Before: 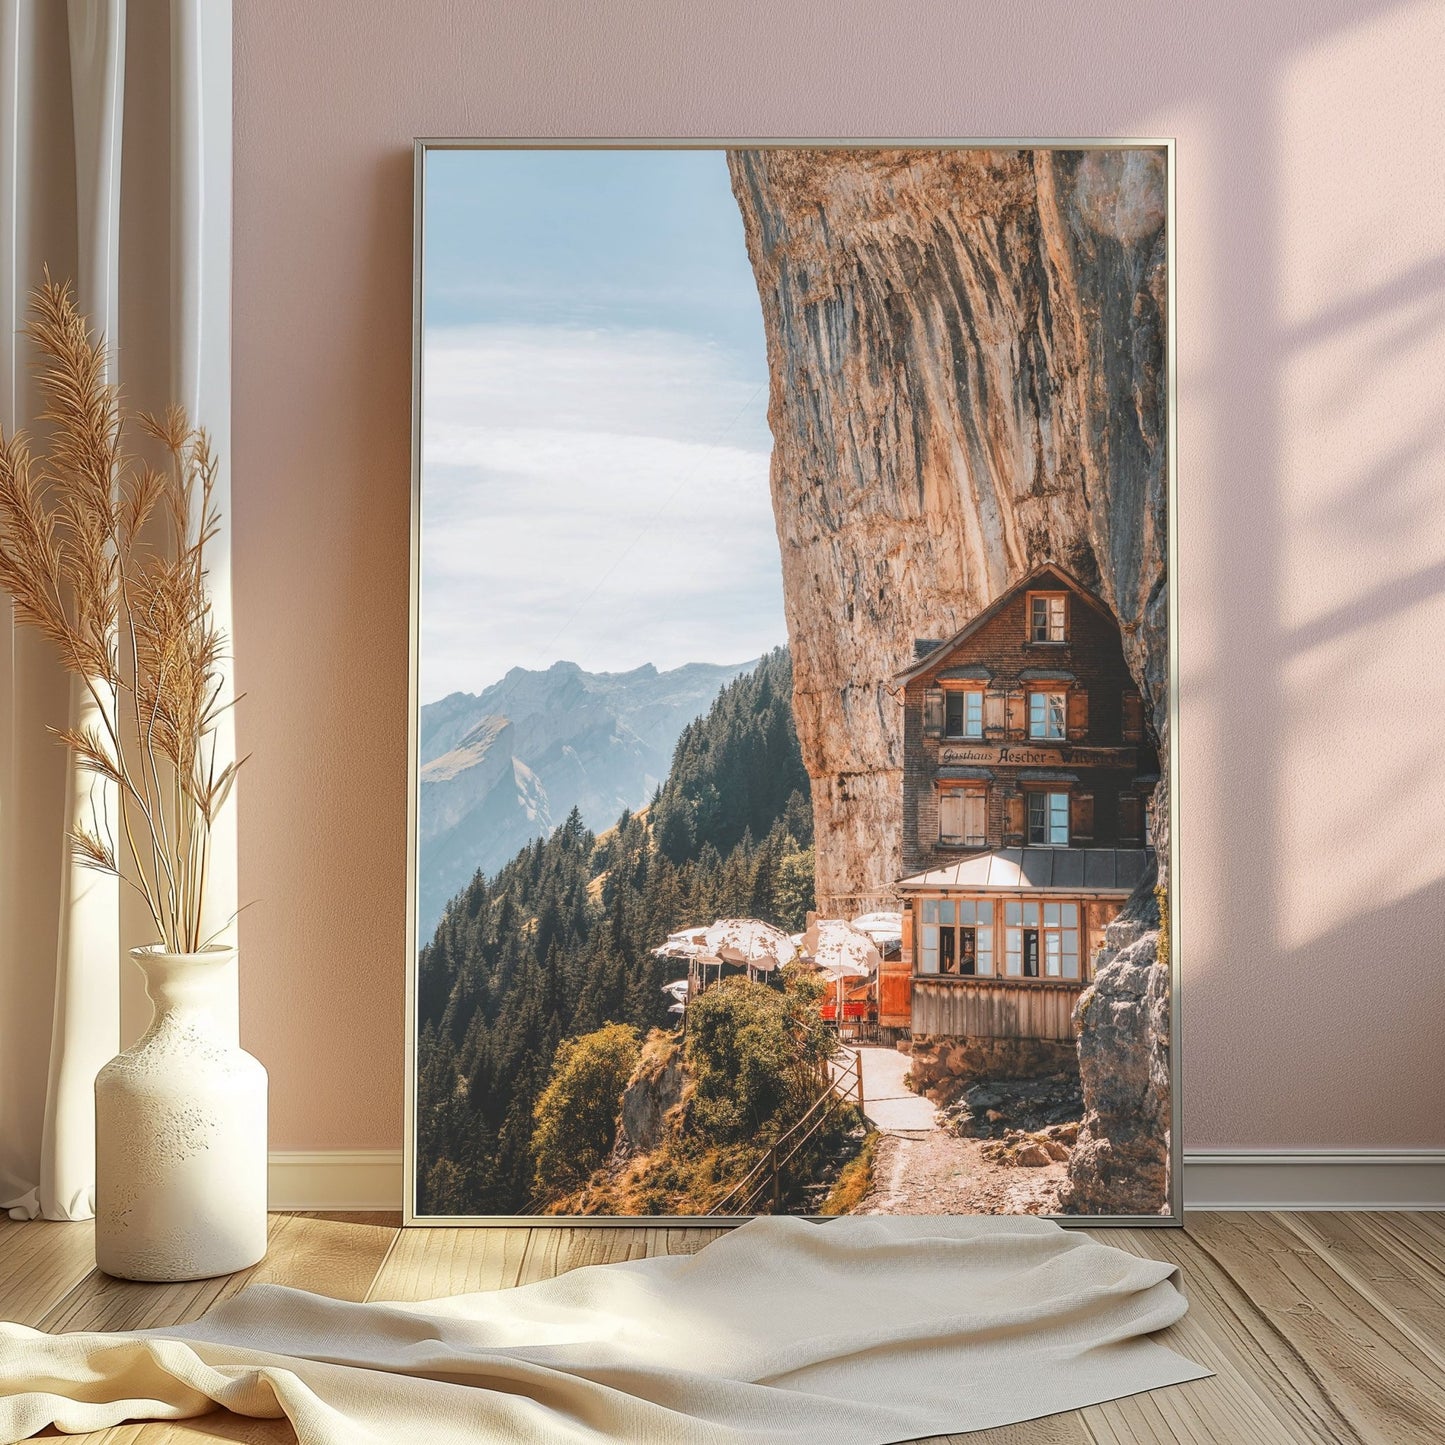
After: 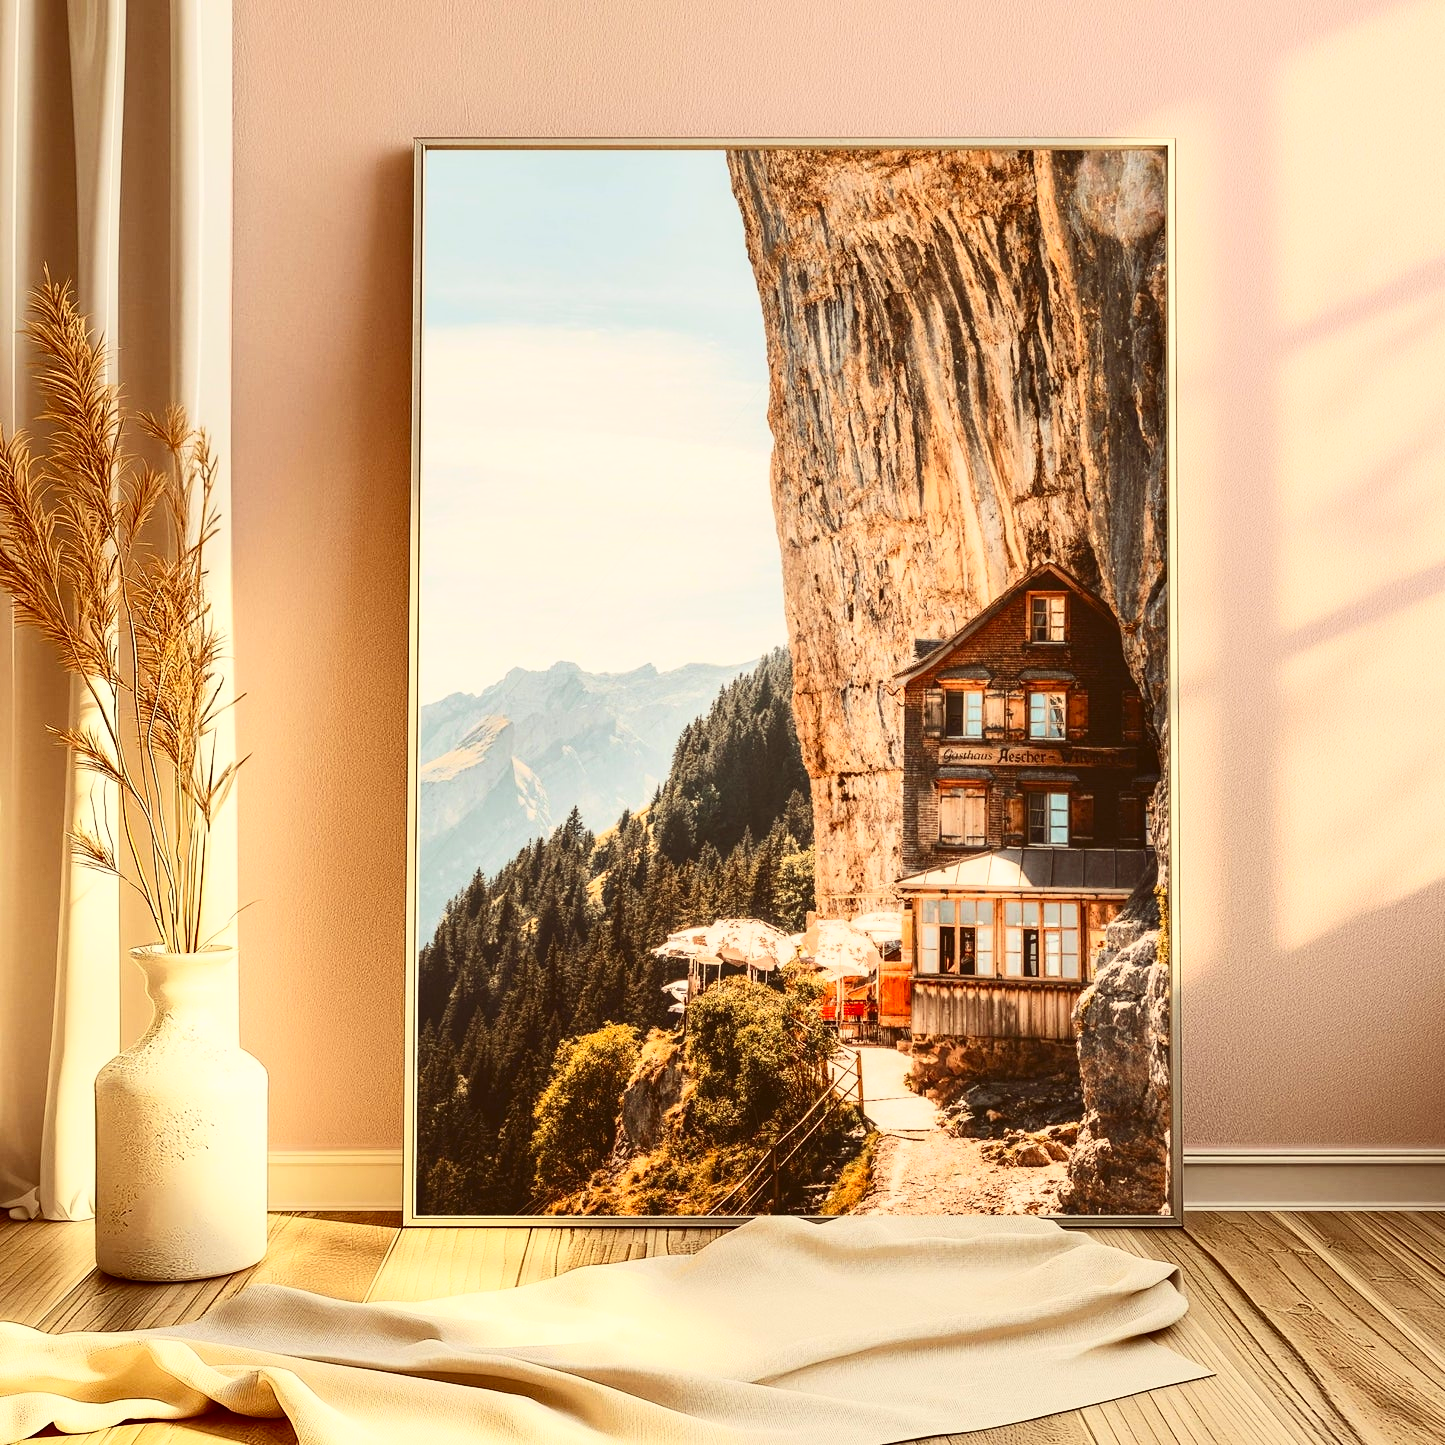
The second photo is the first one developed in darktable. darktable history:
color balance rgb: shadows lift › chroma 4.41%, shadows lift › hue 27°, power › chroma 2.5%, power › hue 70°, highlights gain › chroma 1%, highlights gain › hue 27°, saturation formula JzAzBz (2021)
color correction: highlights a* -0.95, highlights b* 4.5, shadows a* 3.55
contrast brightness saturation: contrast 0.4, brightness 0.1, saturation 0.21
